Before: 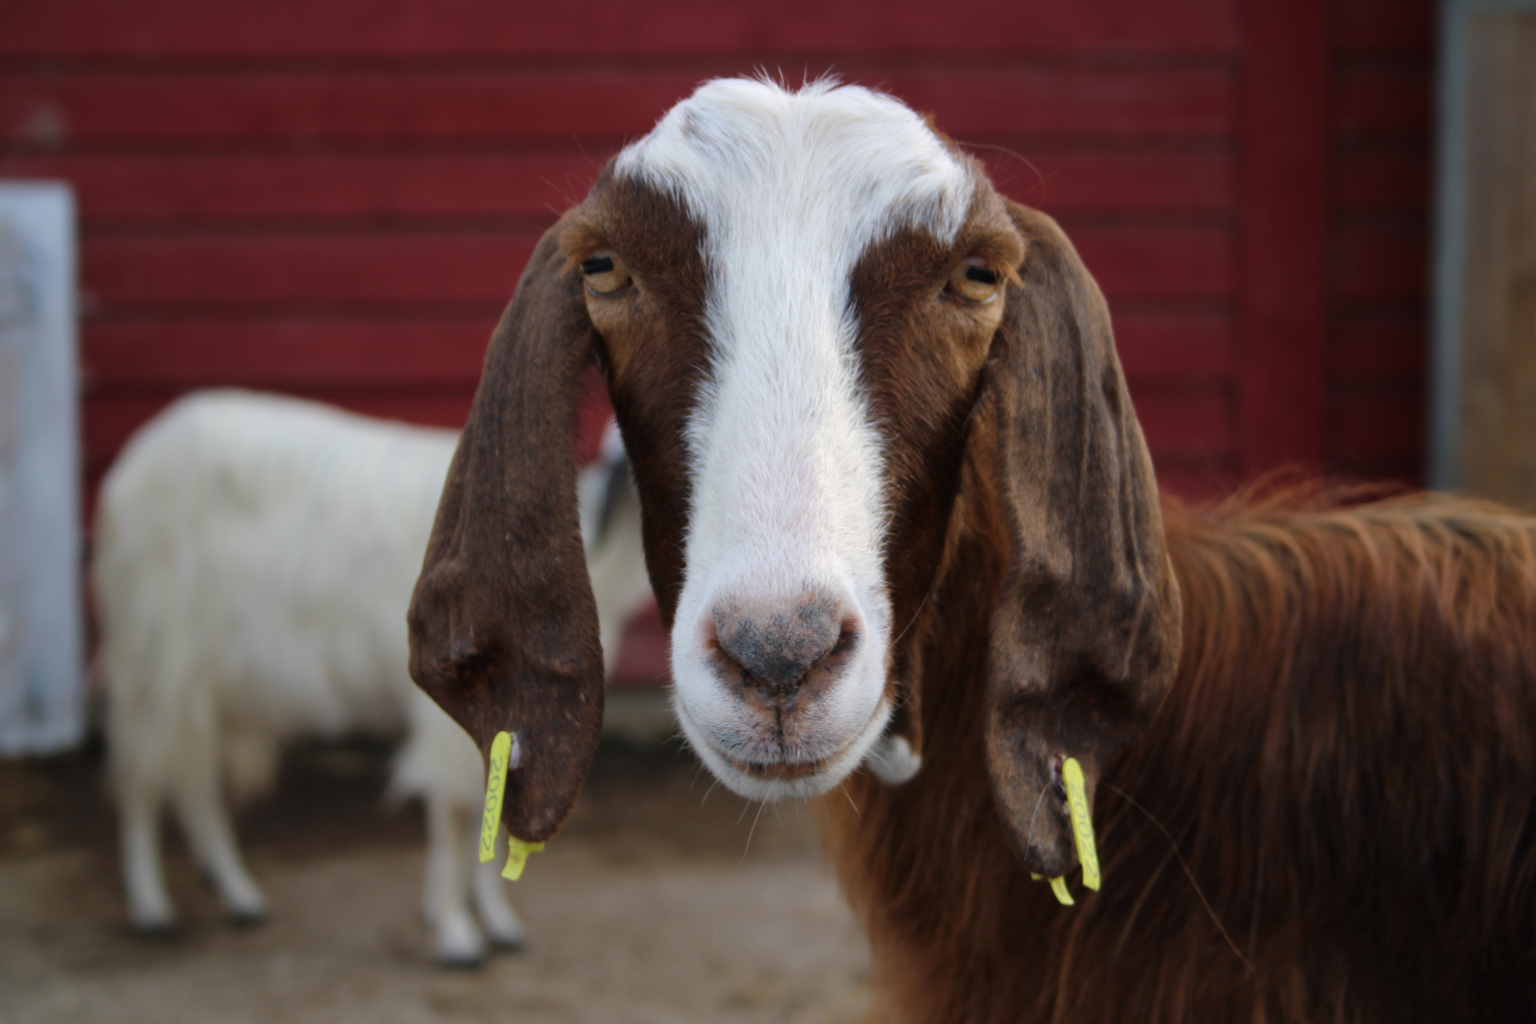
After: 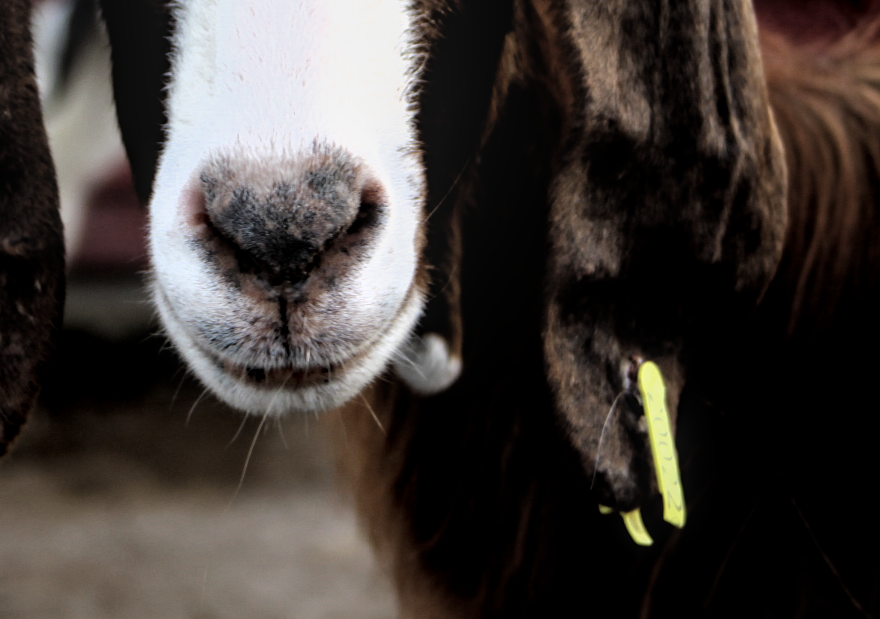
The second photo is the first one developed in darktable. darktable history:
crop: left 35.976%, top 45.819%, right 18.162%, bottom 5.807%
local contrast: detail 130%
filmic rgb: black relative exposure -8.2 EV, white relative exposure 2.2 EV, threshold 3 EV, hardness 7.11, latitude 85.74%, contrast 1.696, highlights saturation mix -4%, shadows ↔ highlights balance -2.69%, color science v5 (2021), contrast in shadows safe, contrast in highlights safe, enable highlight reconstruction true
